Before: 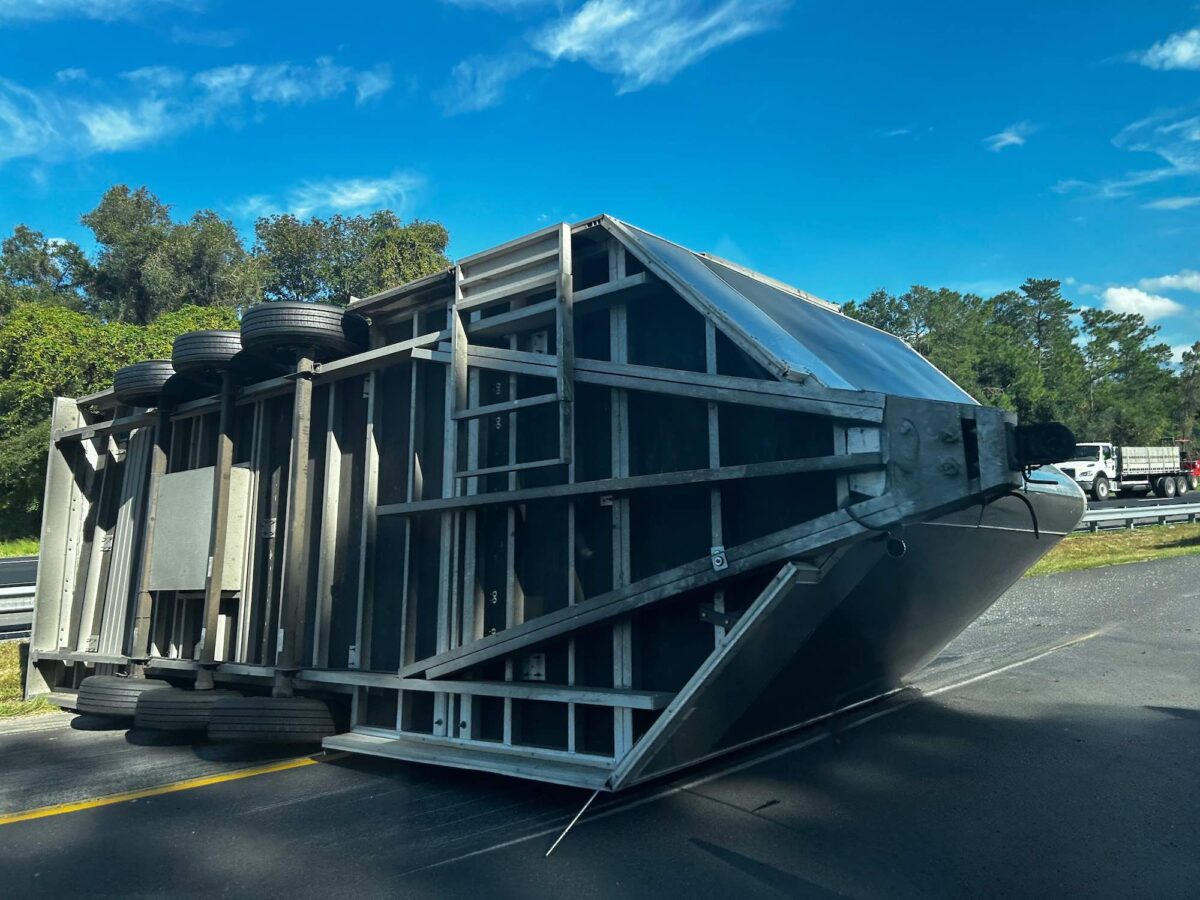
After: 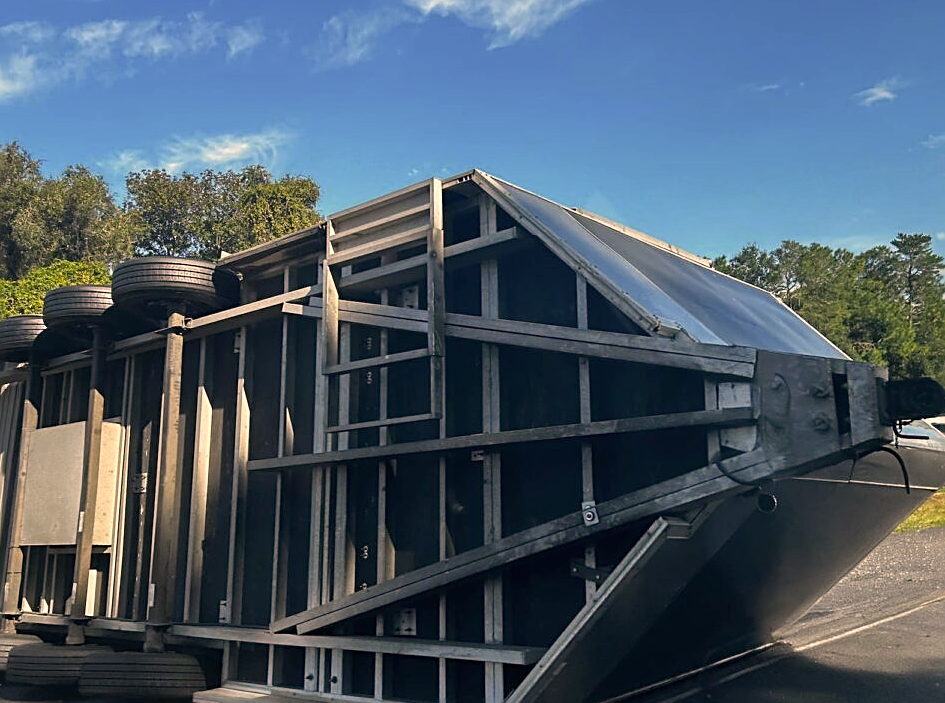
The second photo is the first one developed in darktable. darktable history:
sharpen: on, module defaults
crop and rotate: left 10.77%, top 5.1%, right 10.41%, bottom 16.76%
color correction: highlights a* 17.88, highlights b* 18.79
